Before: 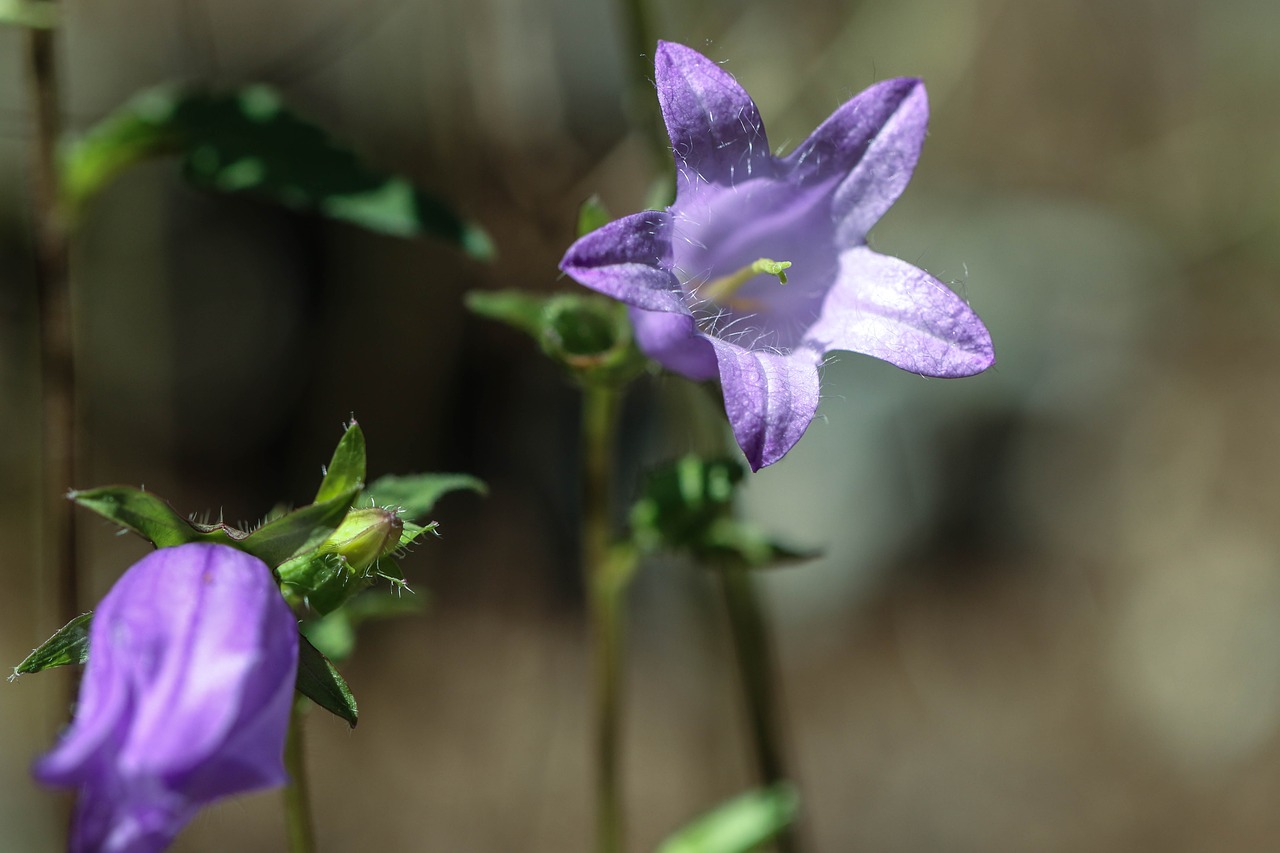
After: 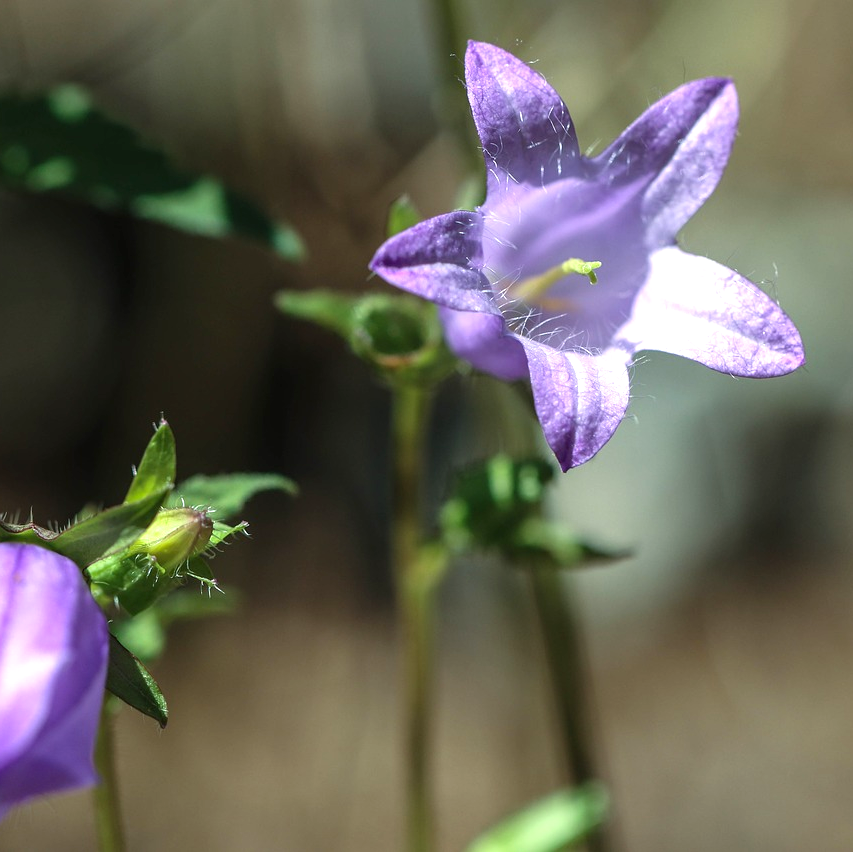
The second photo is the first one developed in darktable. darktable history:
crop and rotate: left 14.872%, right 18.458%
exposure: exposure 0.562 EV, compensate highlight preservation false
